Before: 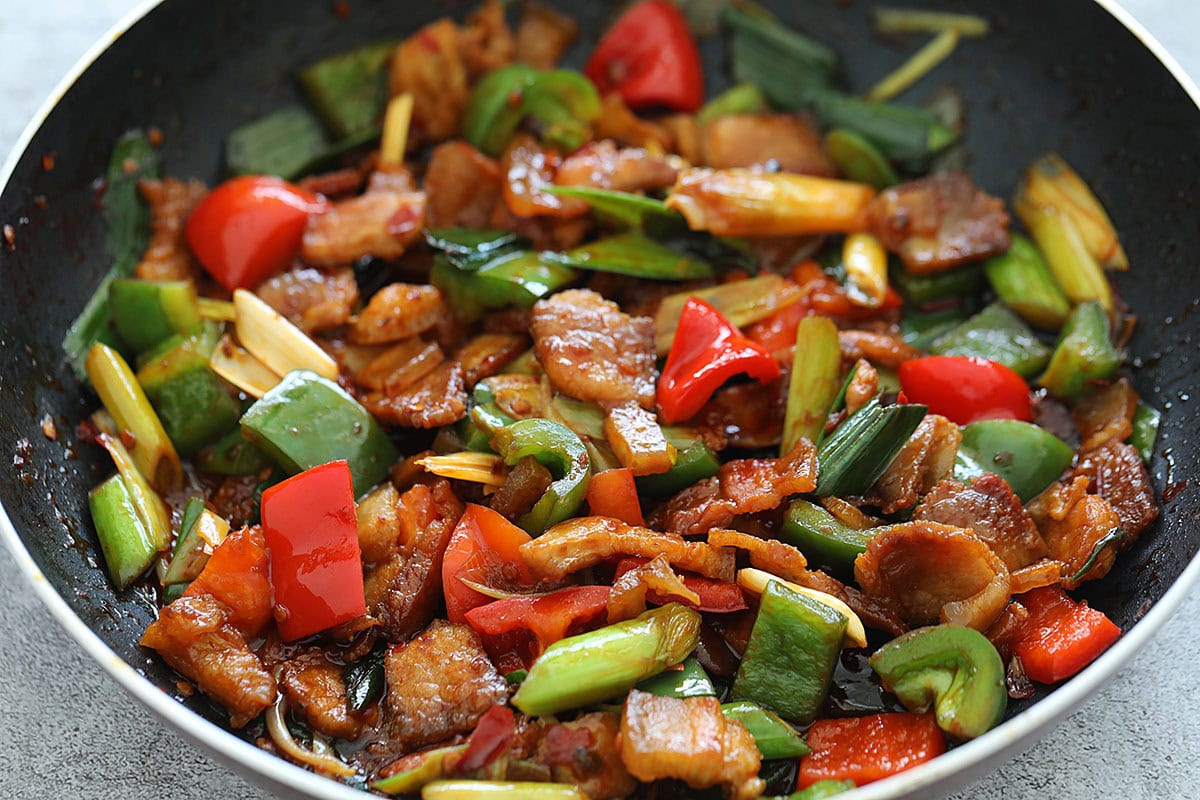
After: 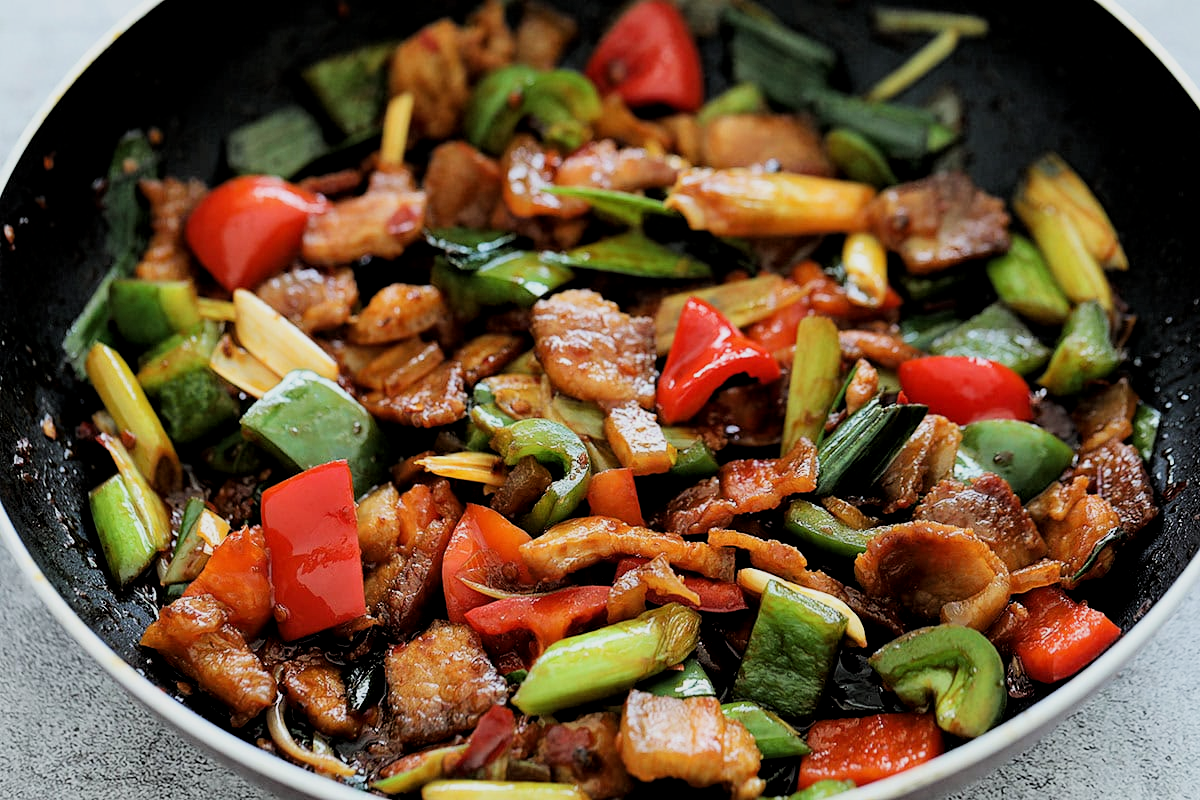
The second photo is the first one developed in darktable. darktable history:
filmic rgb: black relative exposure -5 EV, hardness 2.88, contrast 1.3
local contrast: highlights 100%, shadows 100%, detail 120%, midtone range 0.2
